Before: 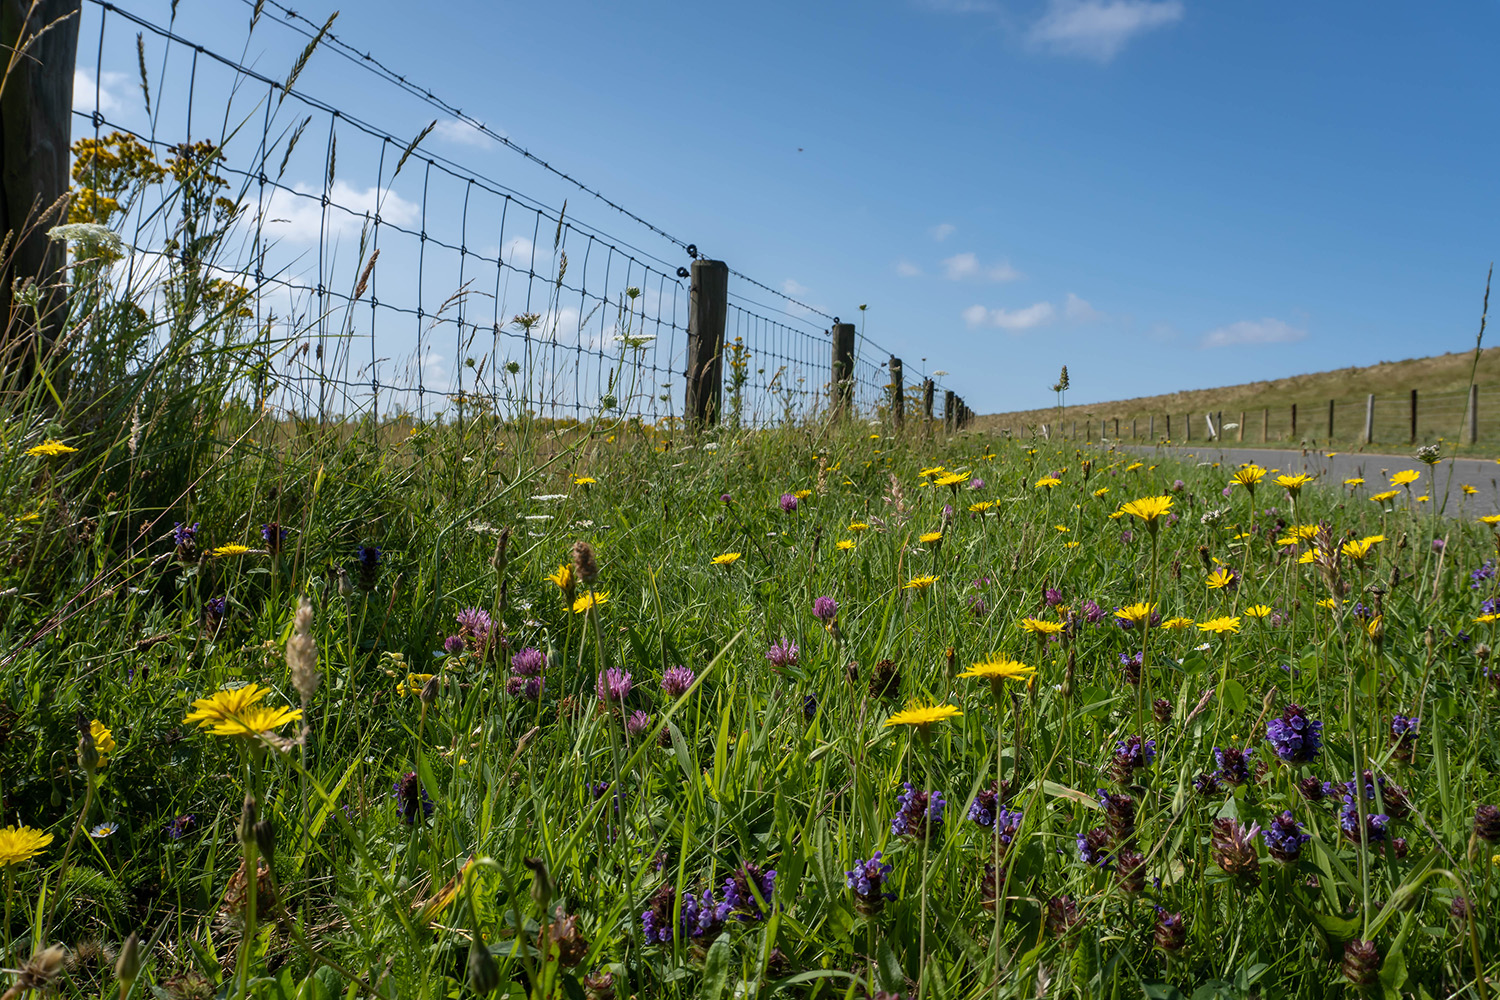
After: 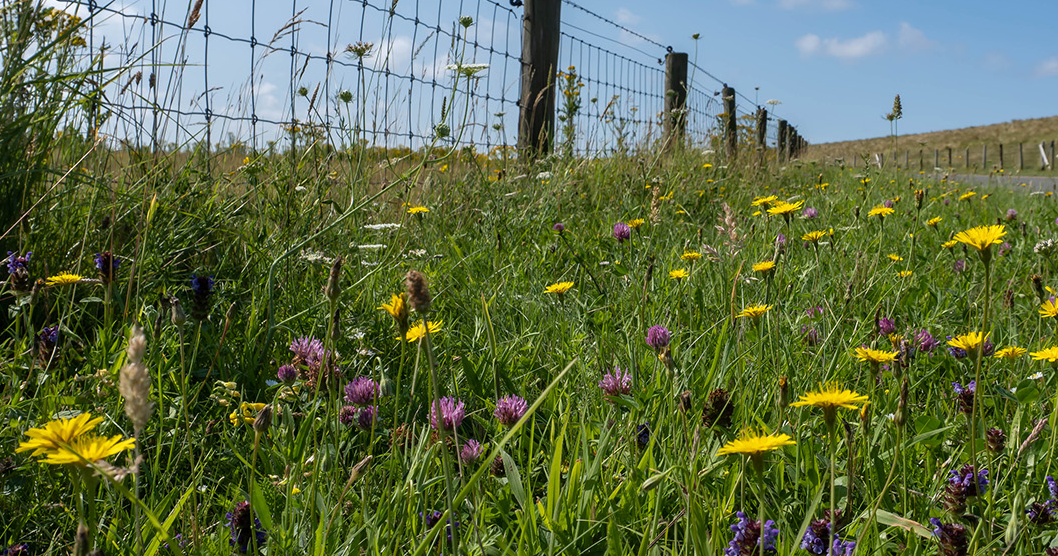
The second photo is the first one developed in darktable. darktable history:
crop: left 11.14%, top 27.122%, right 18.306%, bottom 17.221%
